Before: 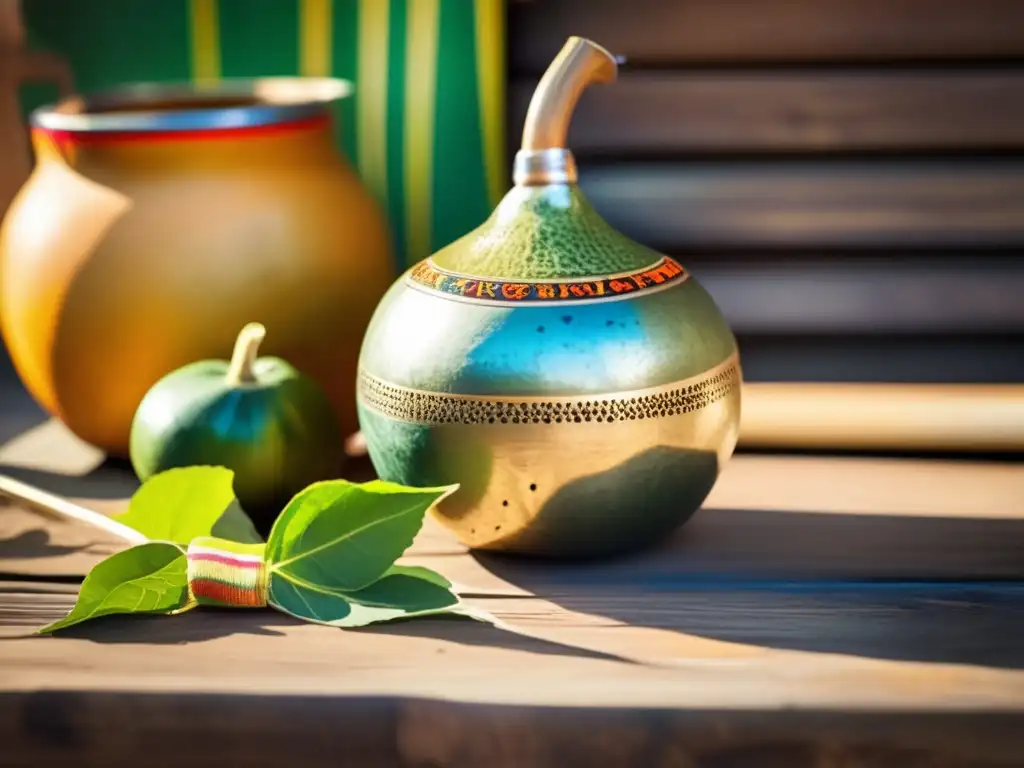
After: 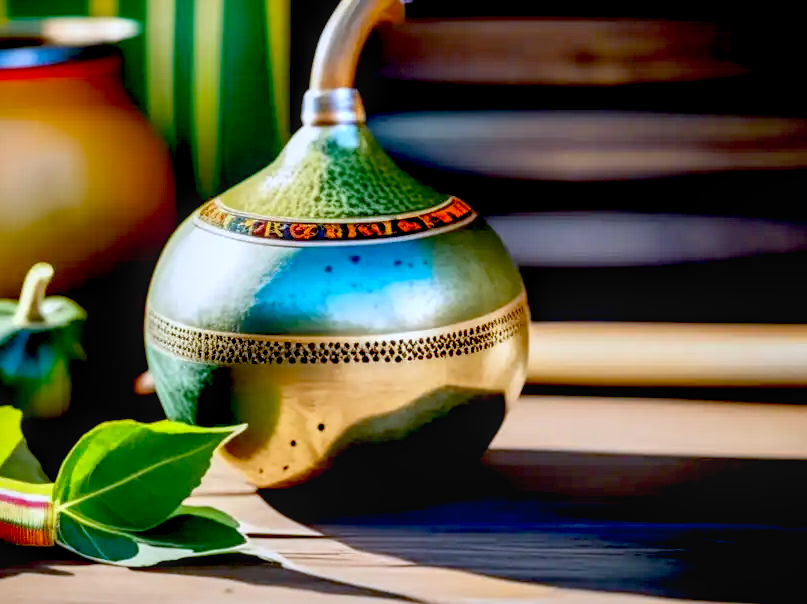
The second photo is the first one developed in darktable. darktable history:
exposure: black level correction 0.056, compensate highlight preservation false
local contrast: on, module defaults
color calibration: illuminant as shot in camera, x 0.37, y 0.382, temperature 4313.32 K
crop and rotate: left 20.74%, top 7.912%, right 0.375%, bottom 13.378%
tone equalizer: on, module defaults
color zones: mix -62.47%
